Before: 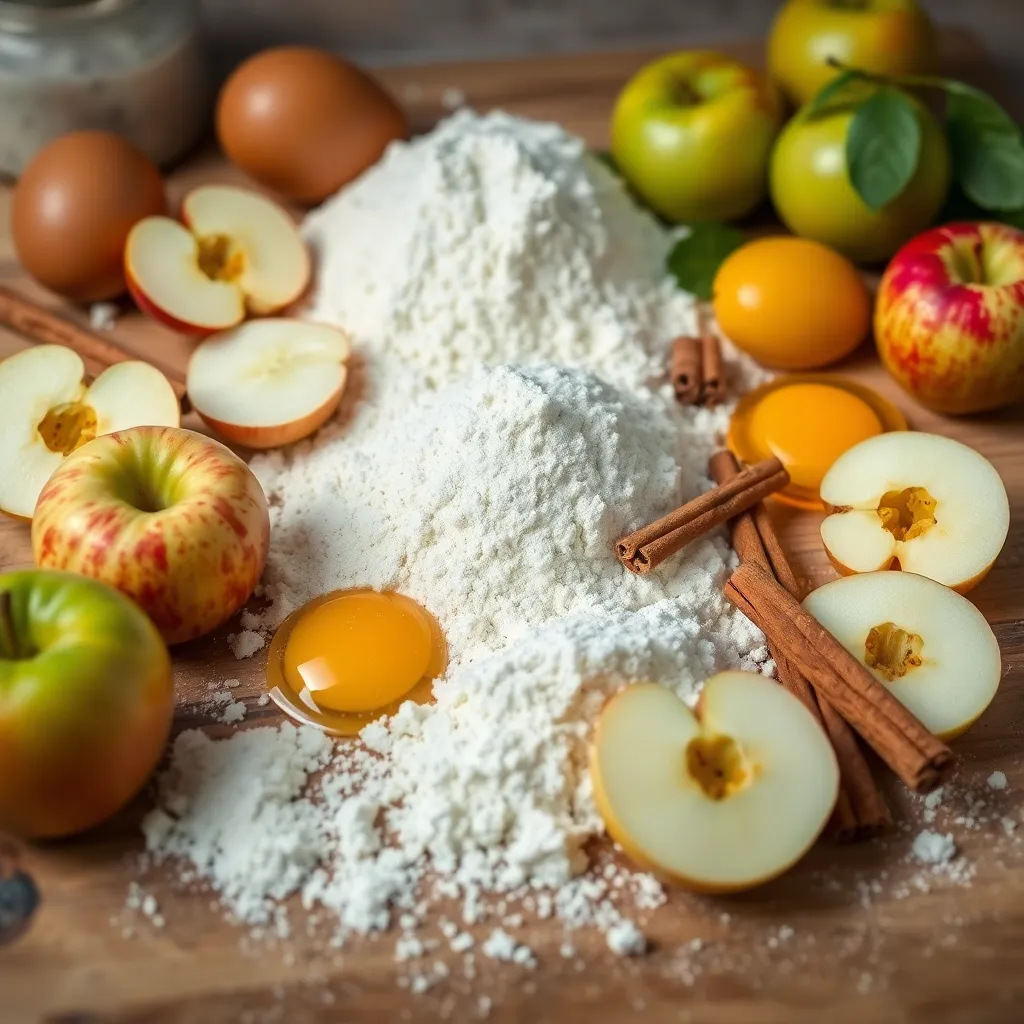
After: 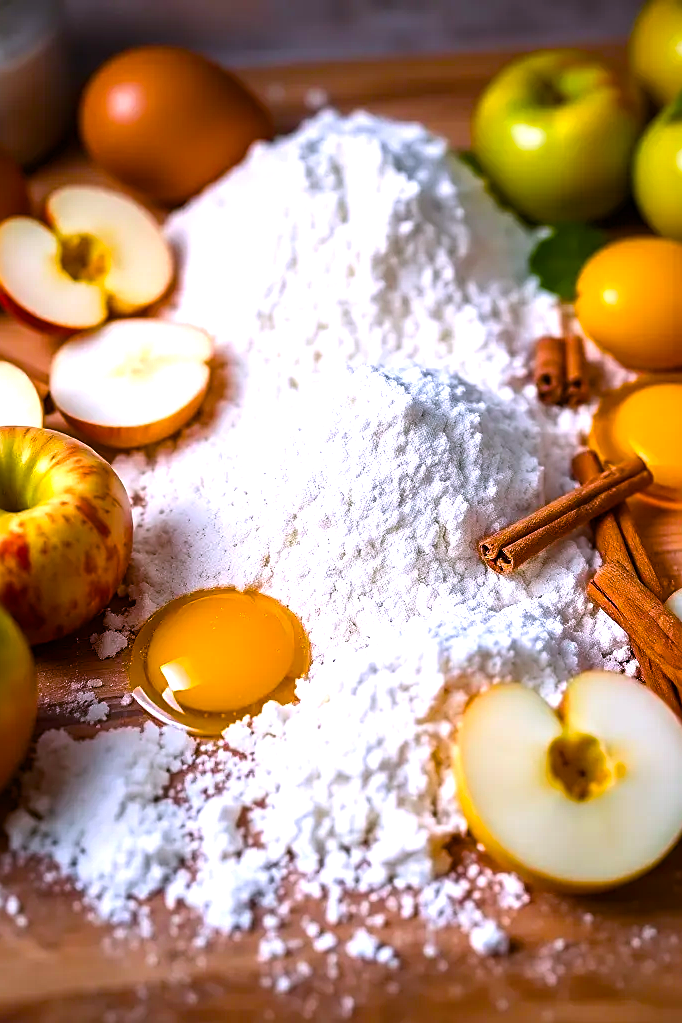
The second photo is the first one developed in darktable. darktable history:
tone equalizer: on, module defaults
color balance rgb: linear chroma grading › global chroma 9%, perceptual saturation grading › global saturation 36%, perceptual saturation grading › shadows 35%, perceptual brilliance grading › global brilliance 15%, perceptual brilliance grading › shadows -35%, global vibrance 15%
white balance: red 1.042, blue 1.17
sharpen: on, module defaults
crop and rotate: left 13.409%, right 19.924%
